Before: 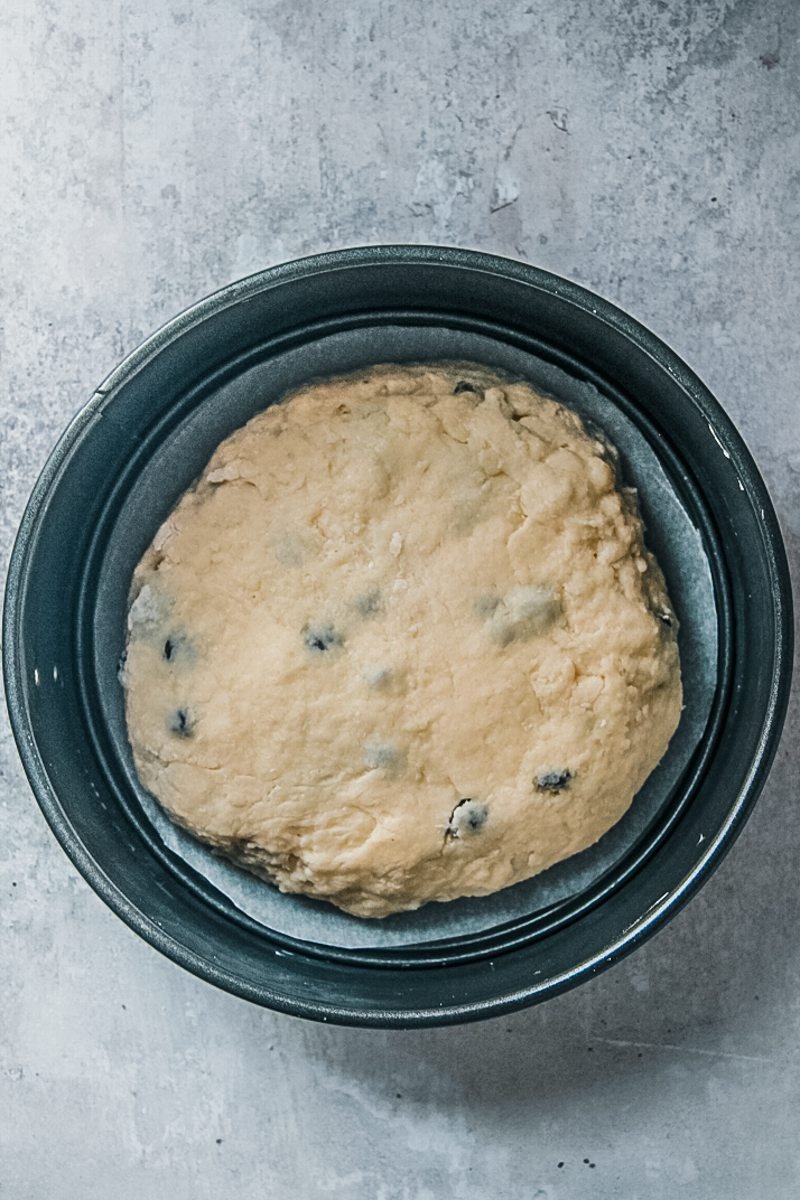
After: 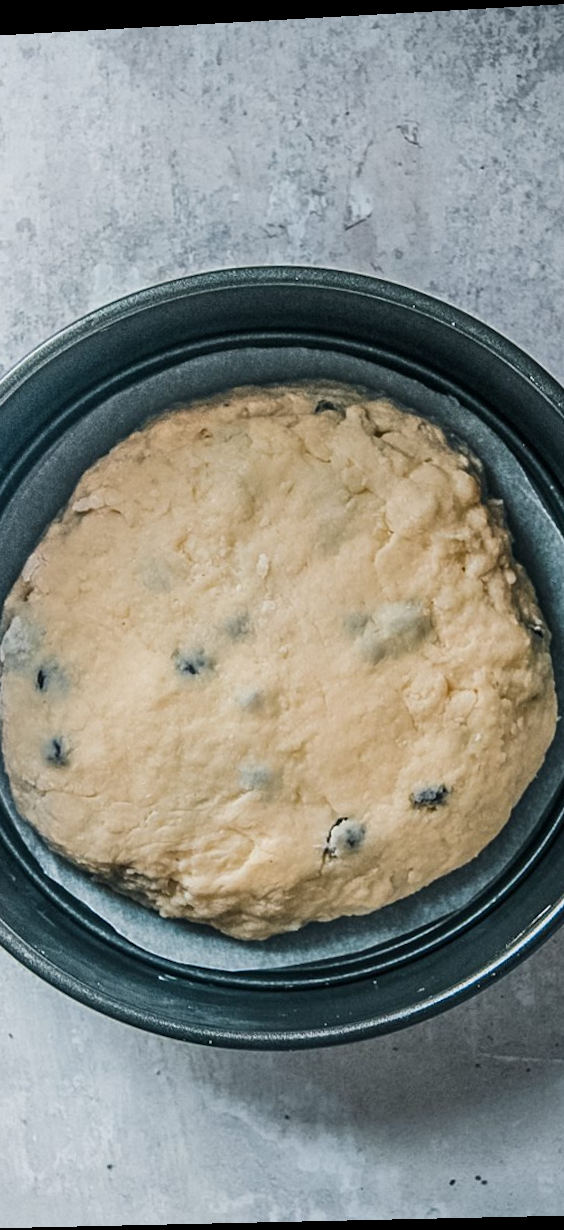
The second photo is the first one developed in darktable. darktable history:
crop and rotate: left 17.732%, right 15.423%
white balance: emerald 1
rotate and perspective: rotation -2.22°, lens shift (horizontal) -0.022, automatic cropping off
